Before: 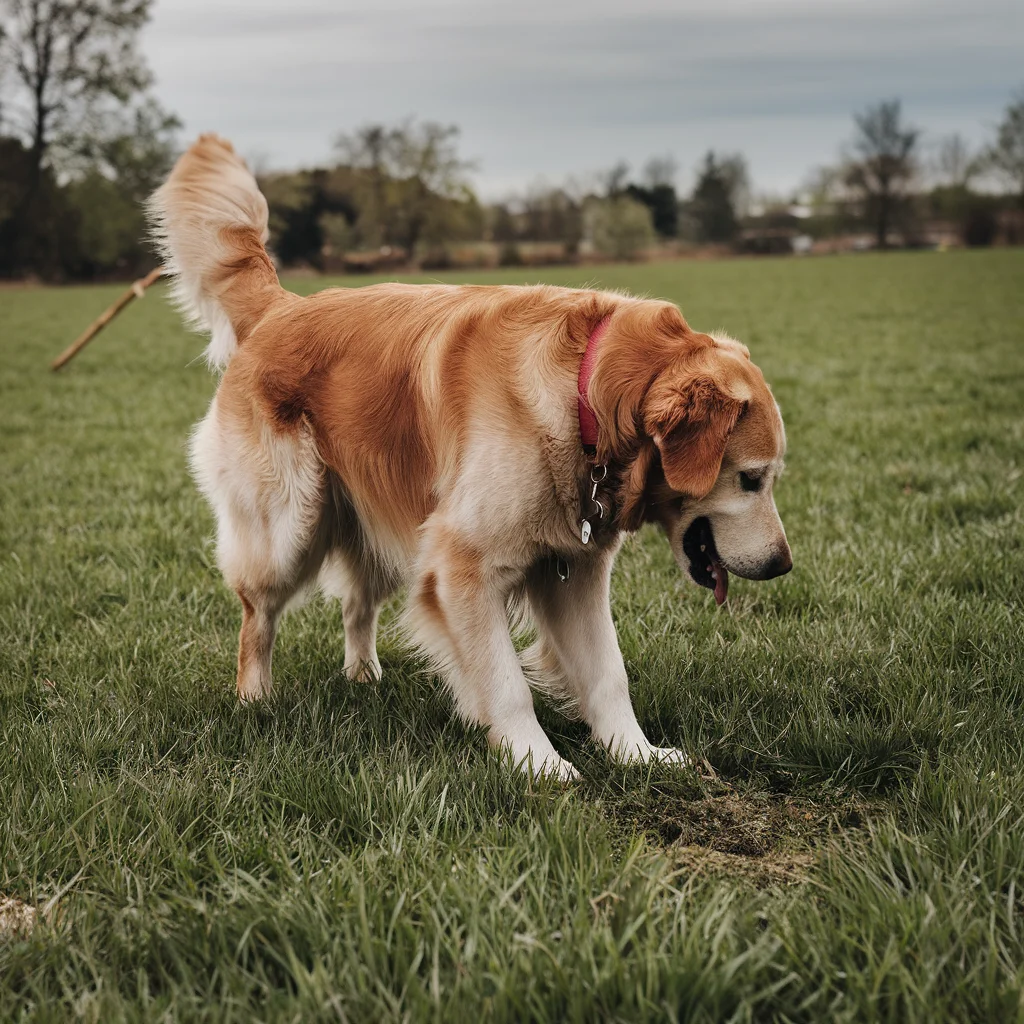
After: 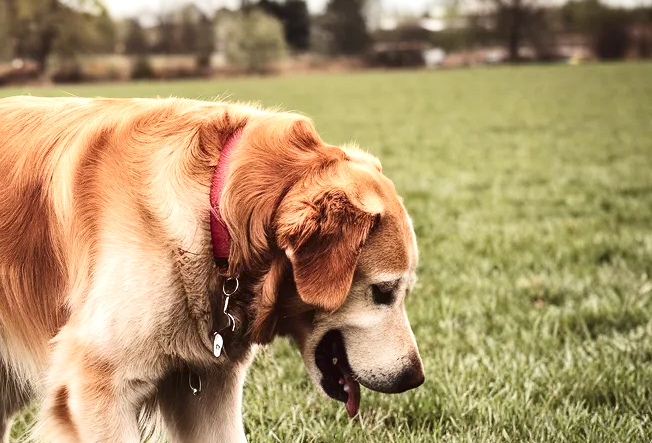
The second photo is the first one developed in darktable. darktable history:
exposure: exposure 0.95 EV, compensate highlight preservation false
color balance: mode lift, gamma, gain (sRGB), lift [1, 1.049, 1, 1]
crop: left 36.005%, top 18.293%, right 0.31%, bottom 38.444%
contrast brightness saturation: contrast 0.22
